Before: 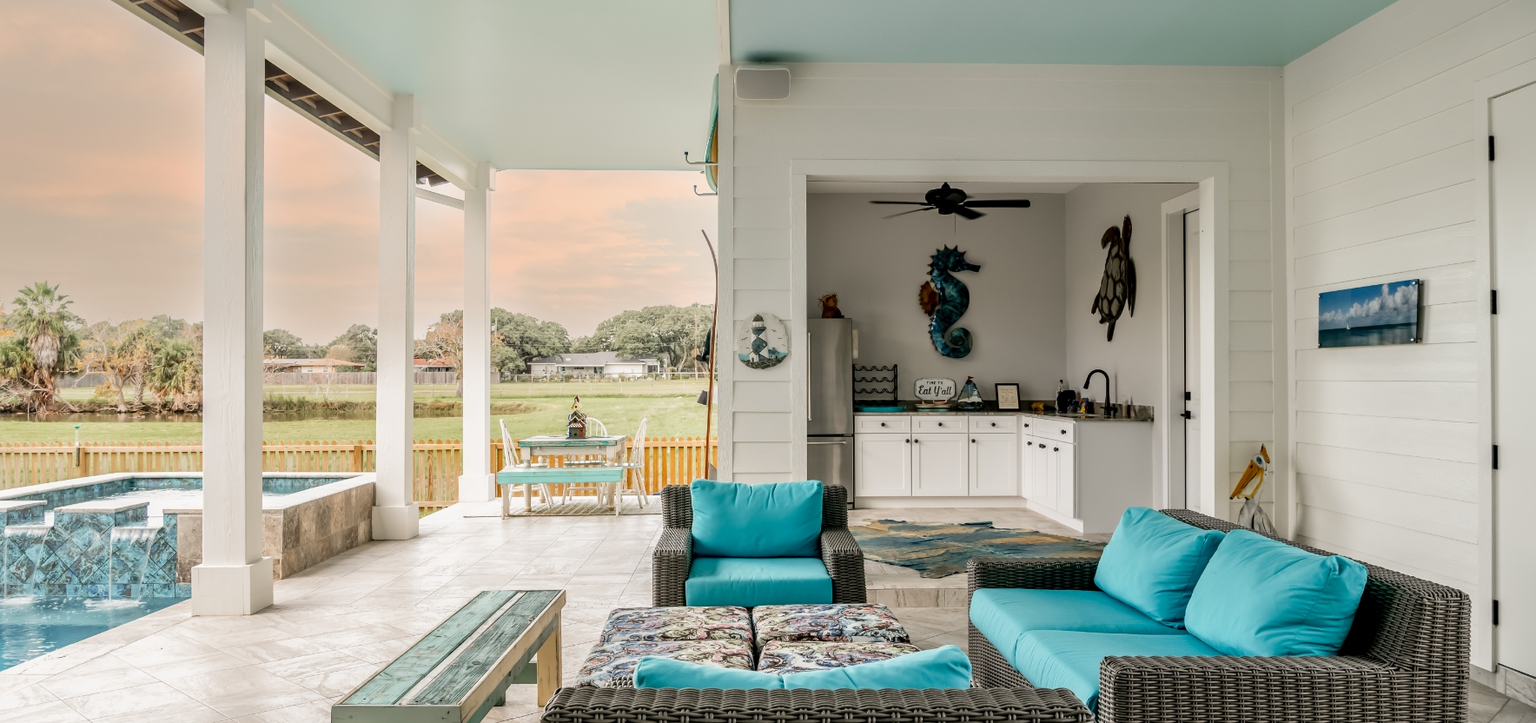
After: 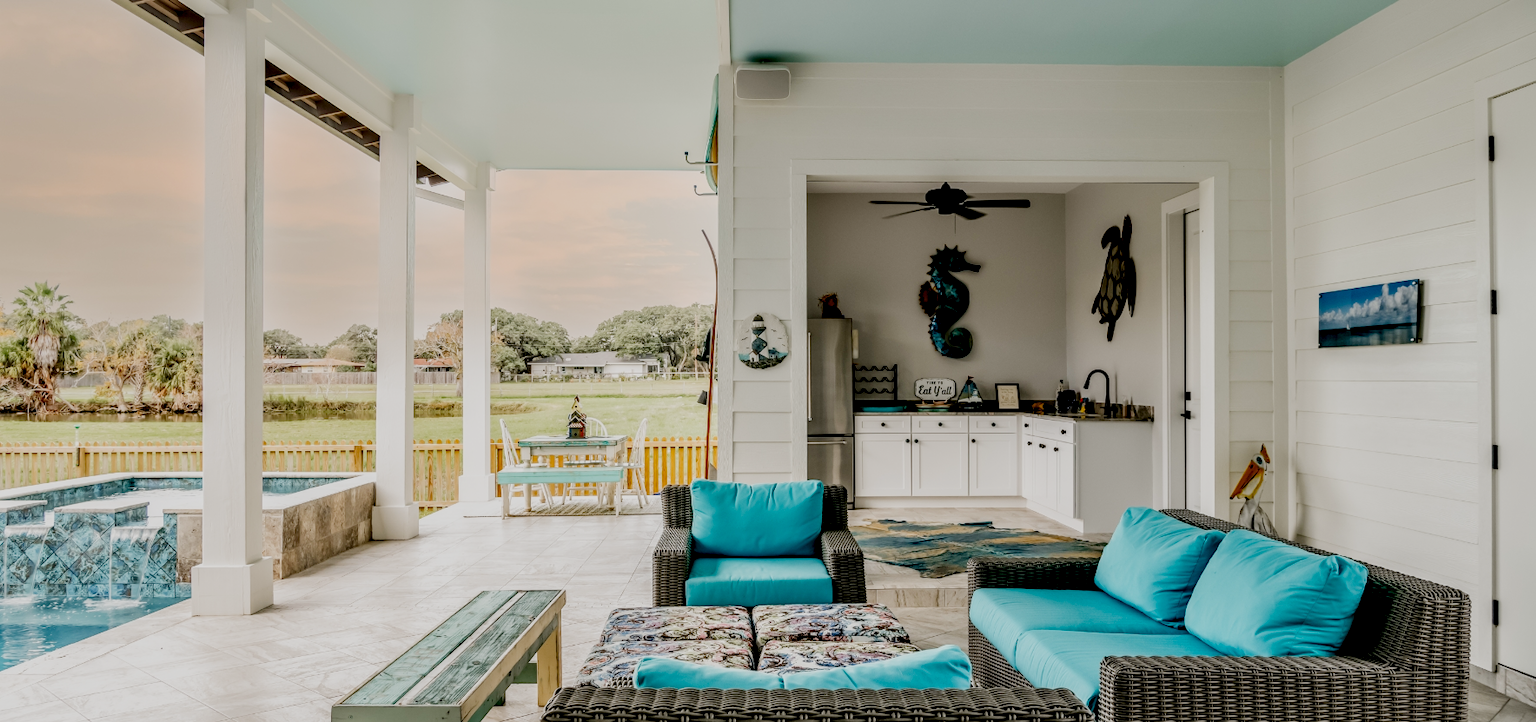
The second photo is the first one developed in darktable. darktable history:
filmic rgb: black relative exposure -6.9 EV, white relative exposure 5.63 EV, hardness 2.85, add noise in highlights 0.002, preserve chrominance no, color science v3 (2019), use custom middle-gray values true, contrast in highlights soft
contrast brightness saturation: contrast 0.092, saturation 0.268
local contrast: highlights 28%, shadows 74%, midtone range 0.747
